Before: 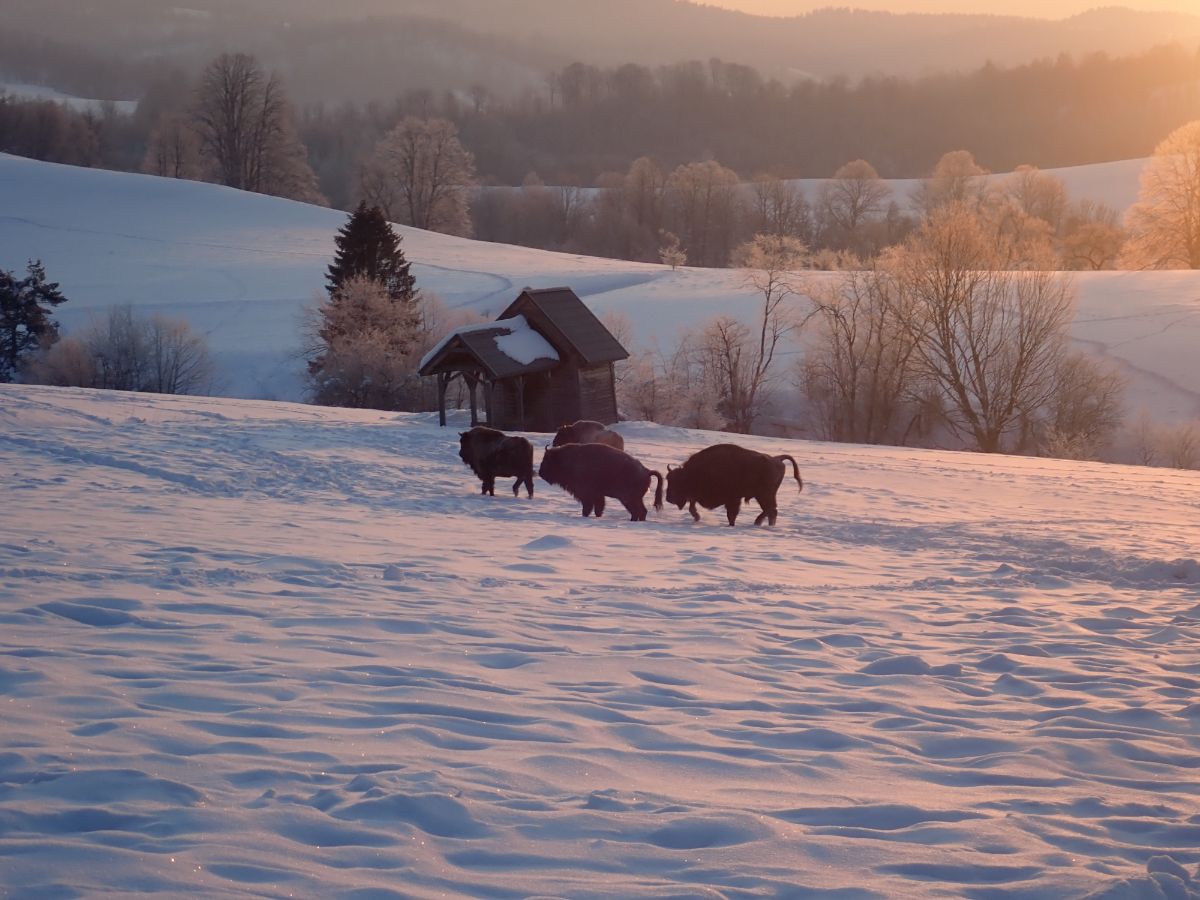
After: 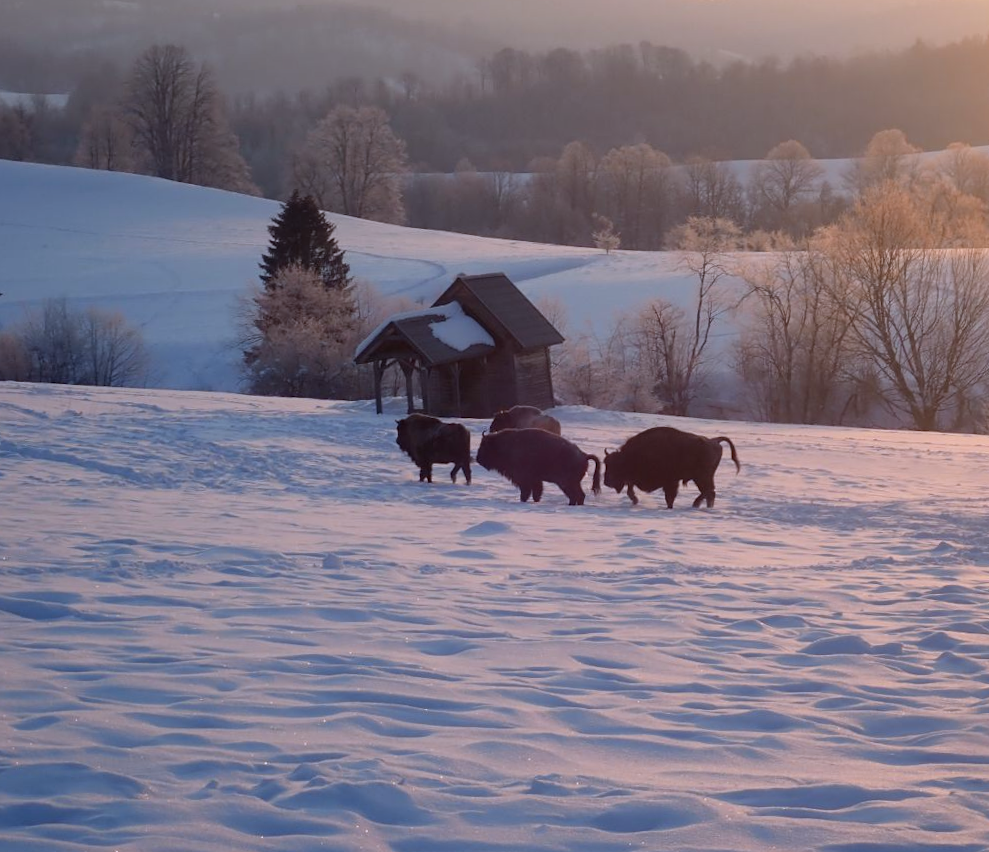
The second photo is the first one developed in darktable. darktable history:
white balance: red 0.954, blue 1.079
crop and rotate: angle 1°, left 4.281%, top 0.642%, right 11.383%, bottom 2.486%
